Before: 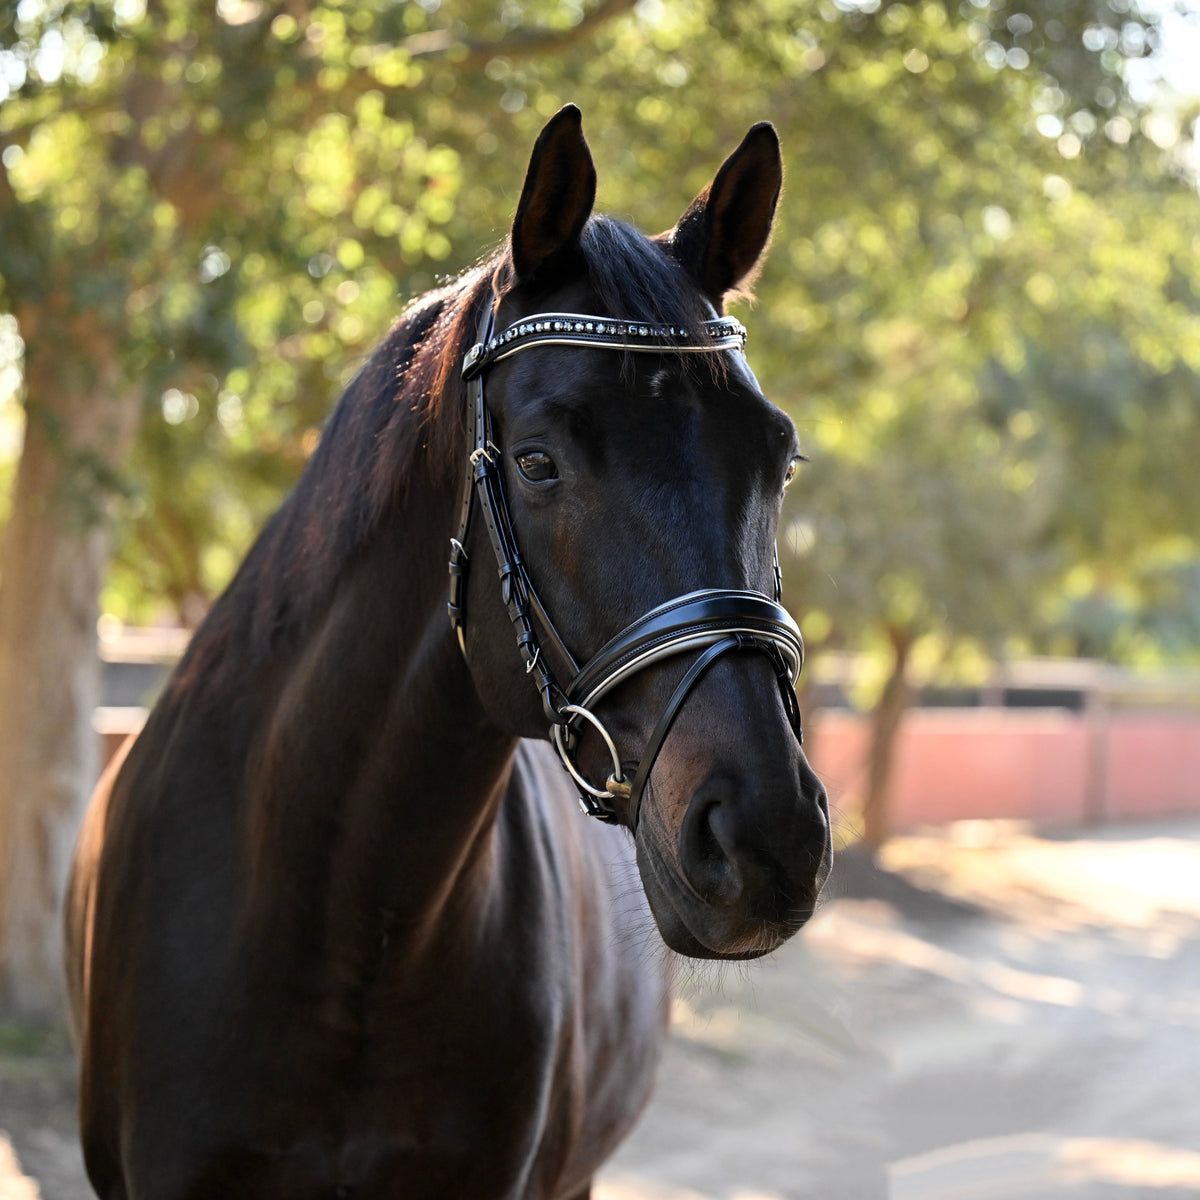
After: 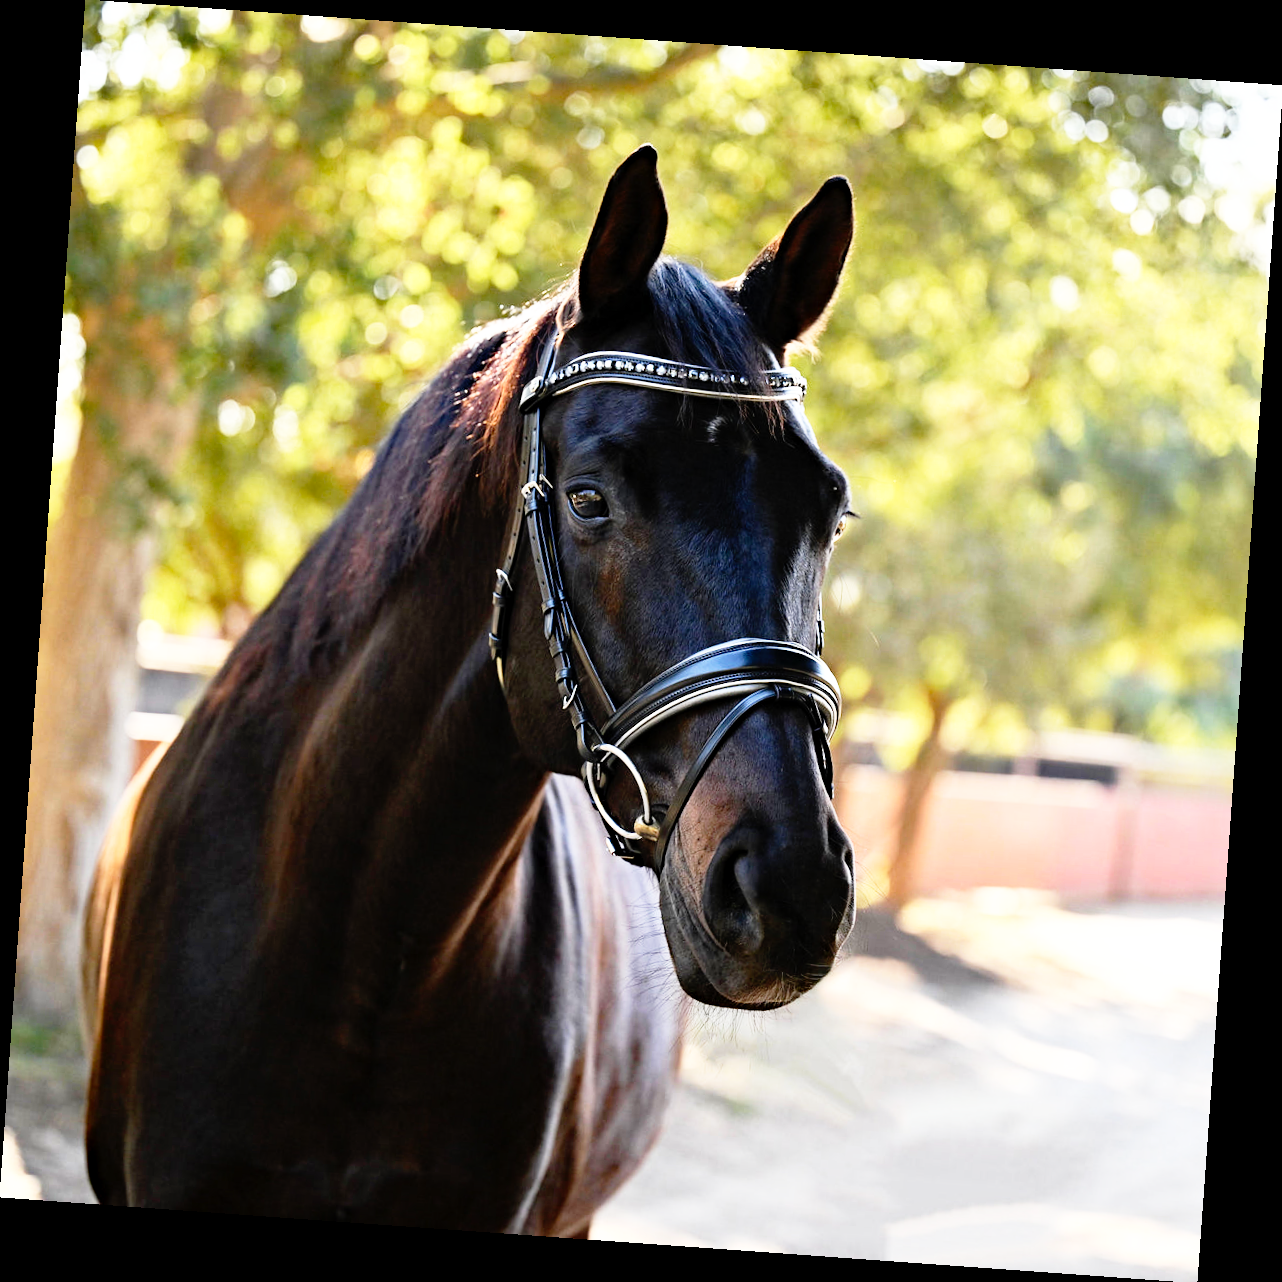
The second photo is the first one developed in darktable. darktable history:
rotate and perspective: rotation 4.1°, automatic cropping off
haze removal: strength 0.29, distance 0.25, compatibility mode true, adaptive false
base curve: curves: ch0 [(0, 0) (0.012, 0.01) (0.073, 0.168) (0.31, 0.711) (0.645, 0.957) (1, 1)], preserve colors none
